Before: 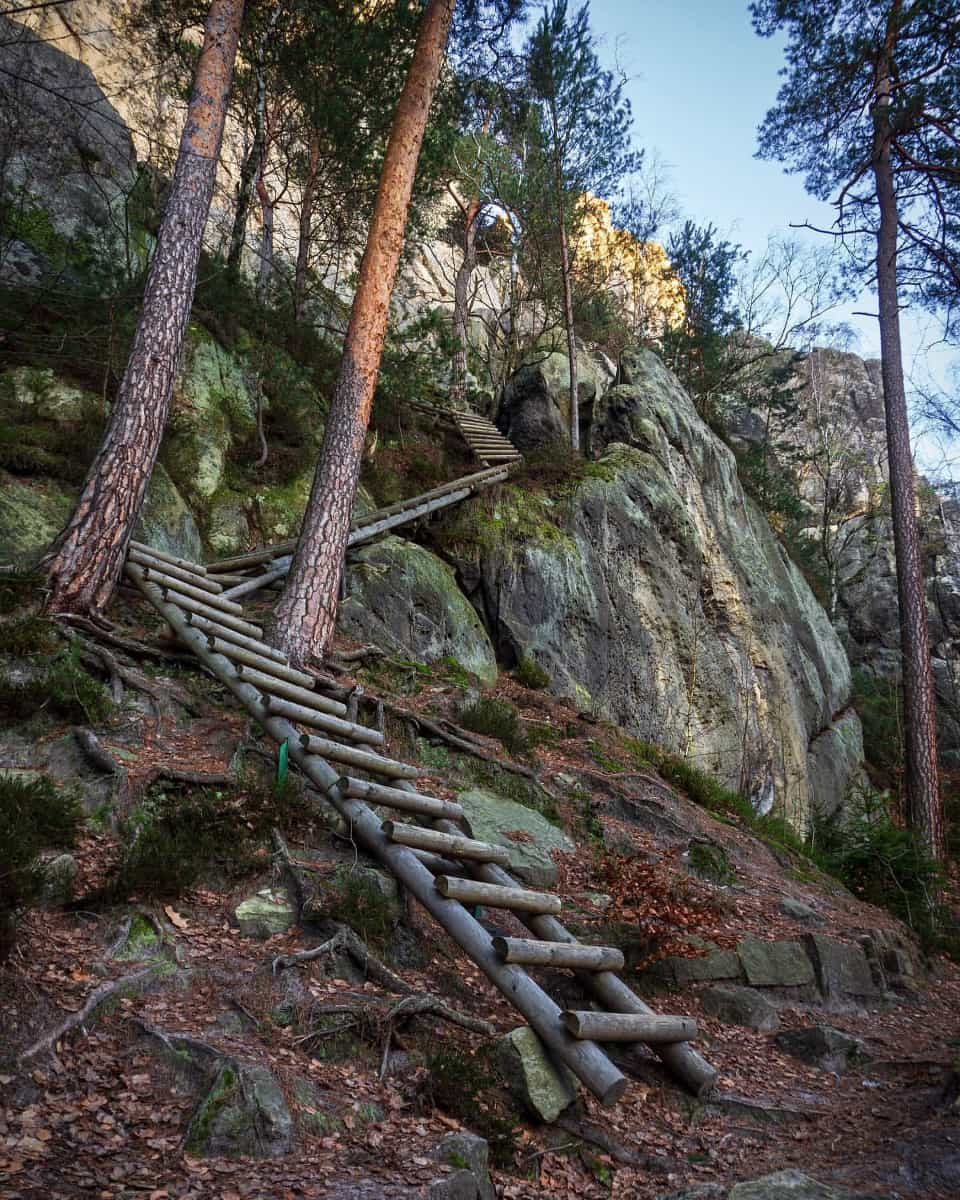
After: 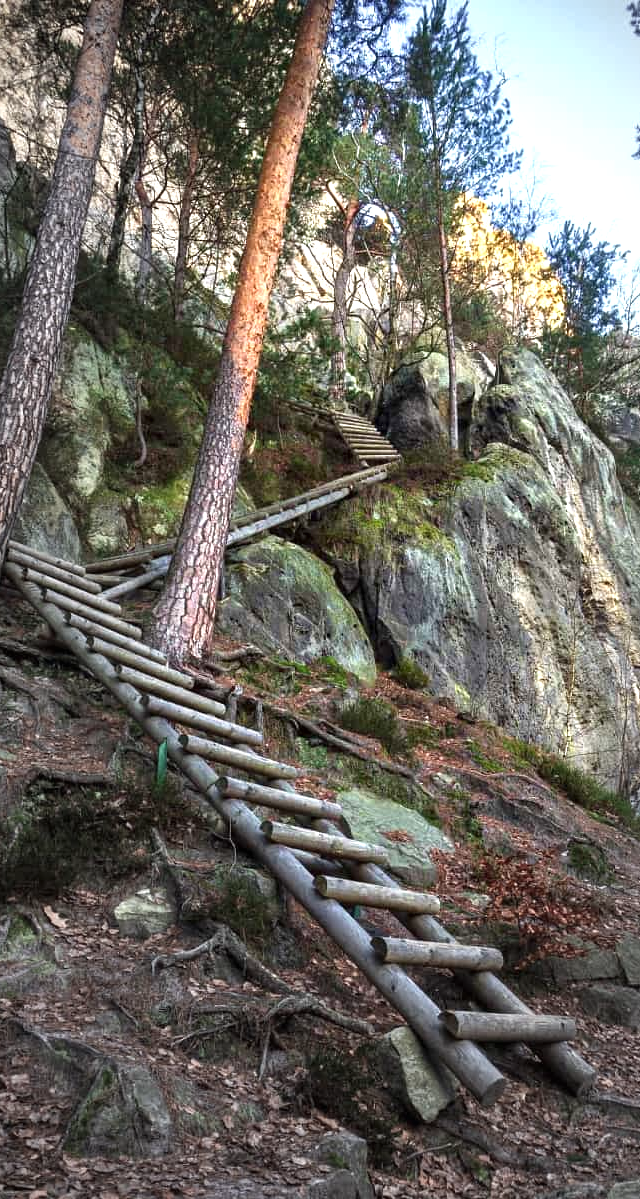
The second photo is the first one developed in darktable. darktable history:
vignetting: fall-off start 66.13%, fall-off radius 39.64%, brightness -0.267, center (0.22, -0.24), automatic ratio true, width/height ratio 0.679
crop and rotate: left 12.665%, right 20.644%
exposure: black level correction 0, exposure 0.899 EV, compensate exposure bias true, compensate highlight preservation false
